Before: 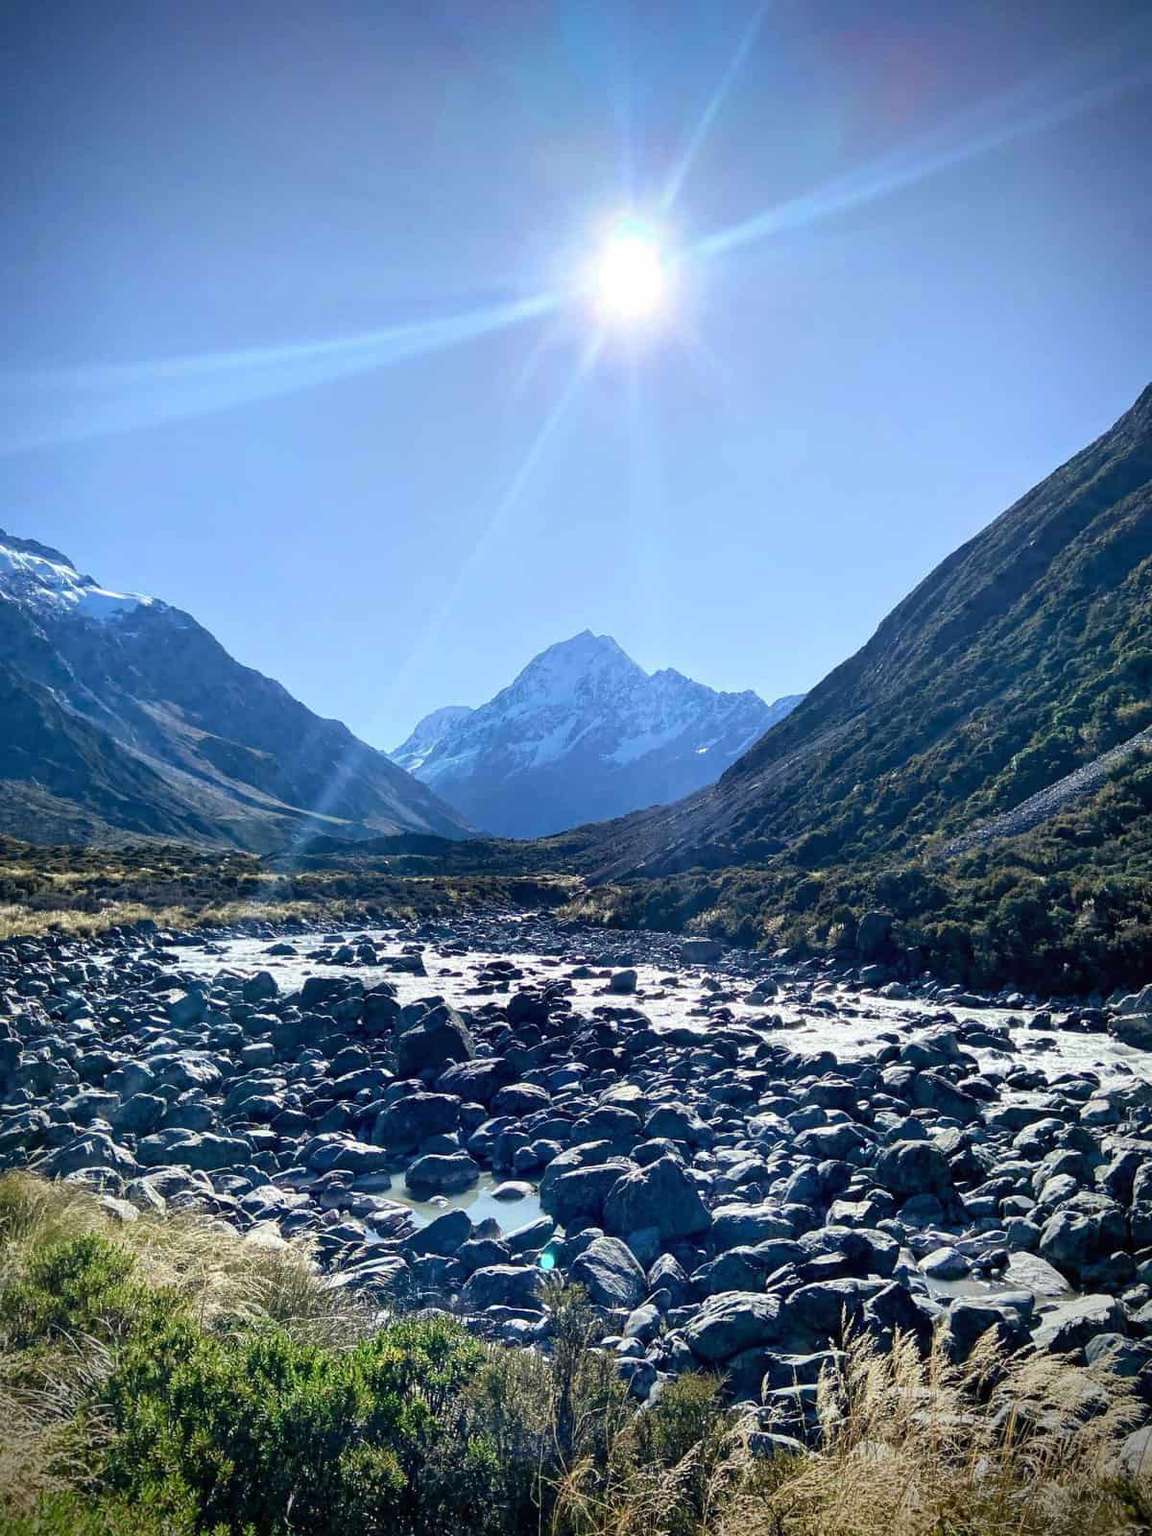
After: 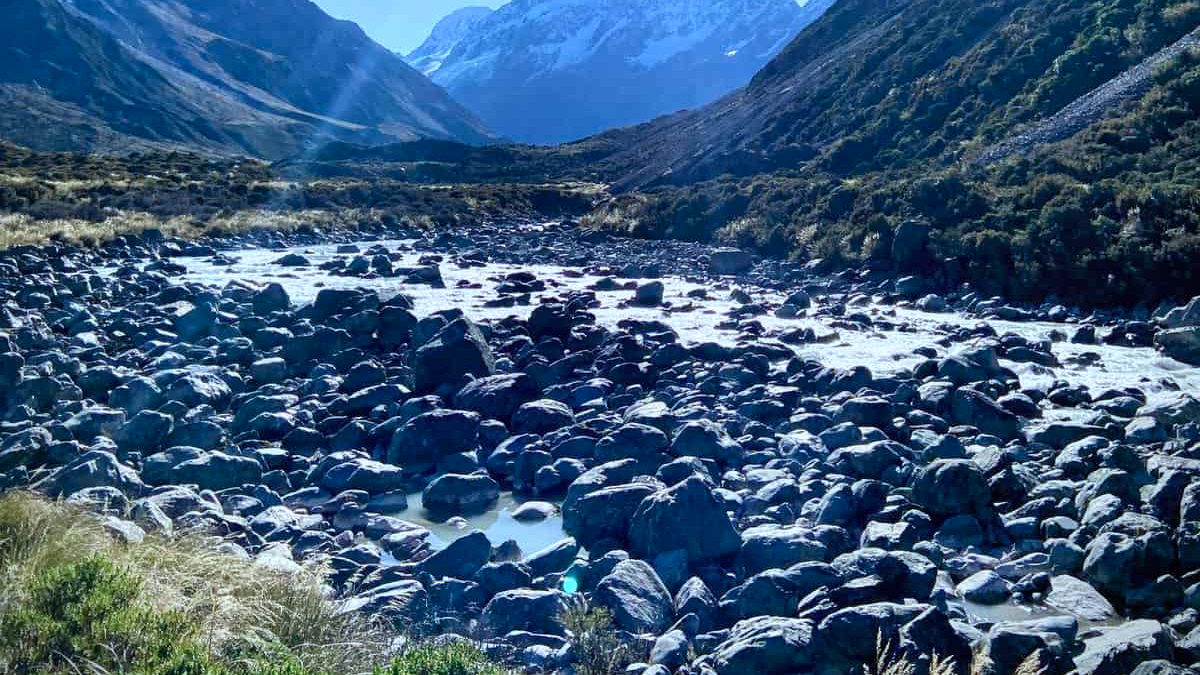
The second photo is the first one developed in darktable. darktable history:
color calibration: x 0.372, y 0.386, temperature 4283.59 K
crop: top 45.589%, bottom 12.206%
